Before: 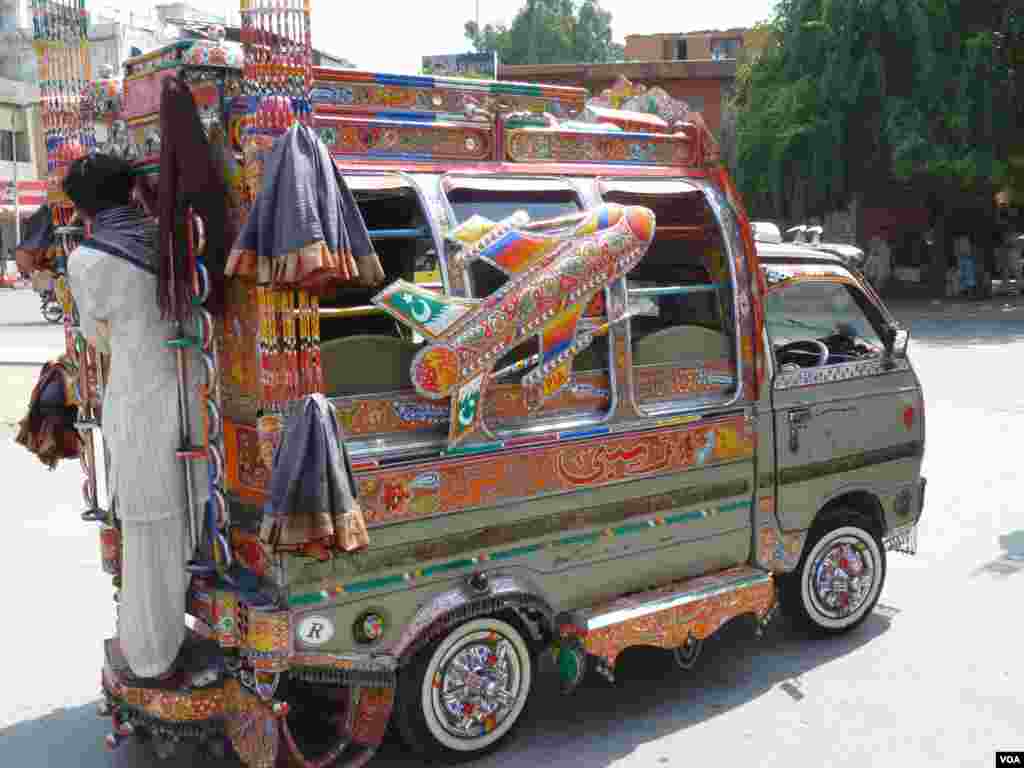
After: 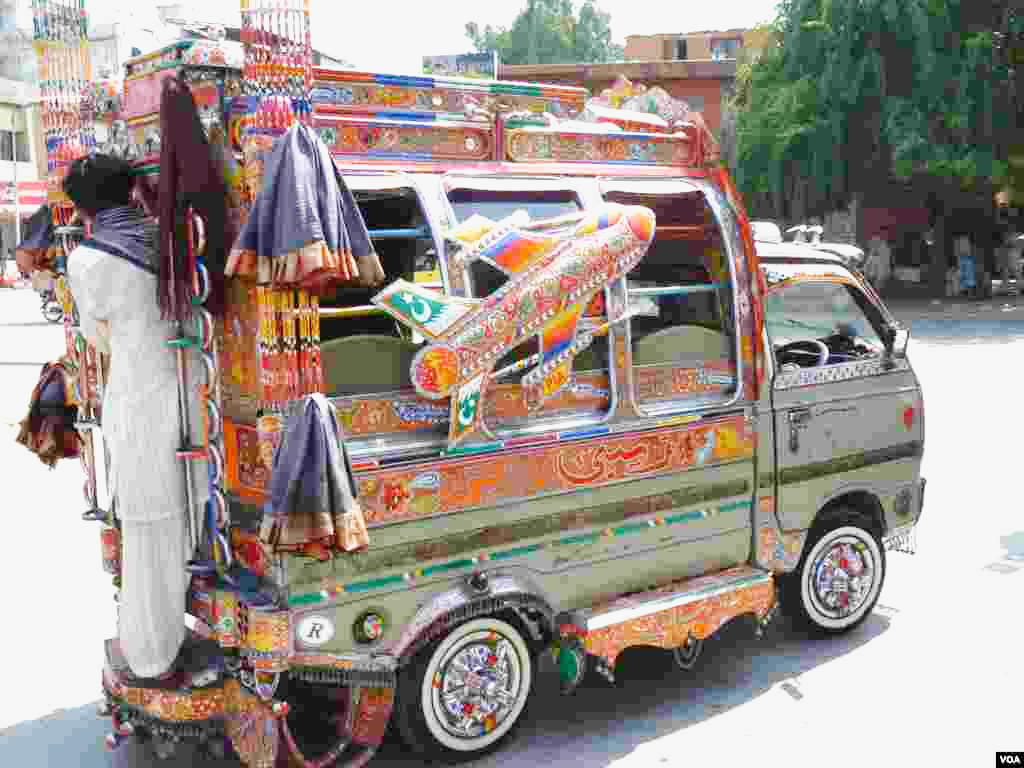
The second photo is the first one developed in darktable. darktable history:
tone curve: curves: ch0 [(0, 0) (0.55, 0.716) (0.841, 0.969)], preserve colors none
